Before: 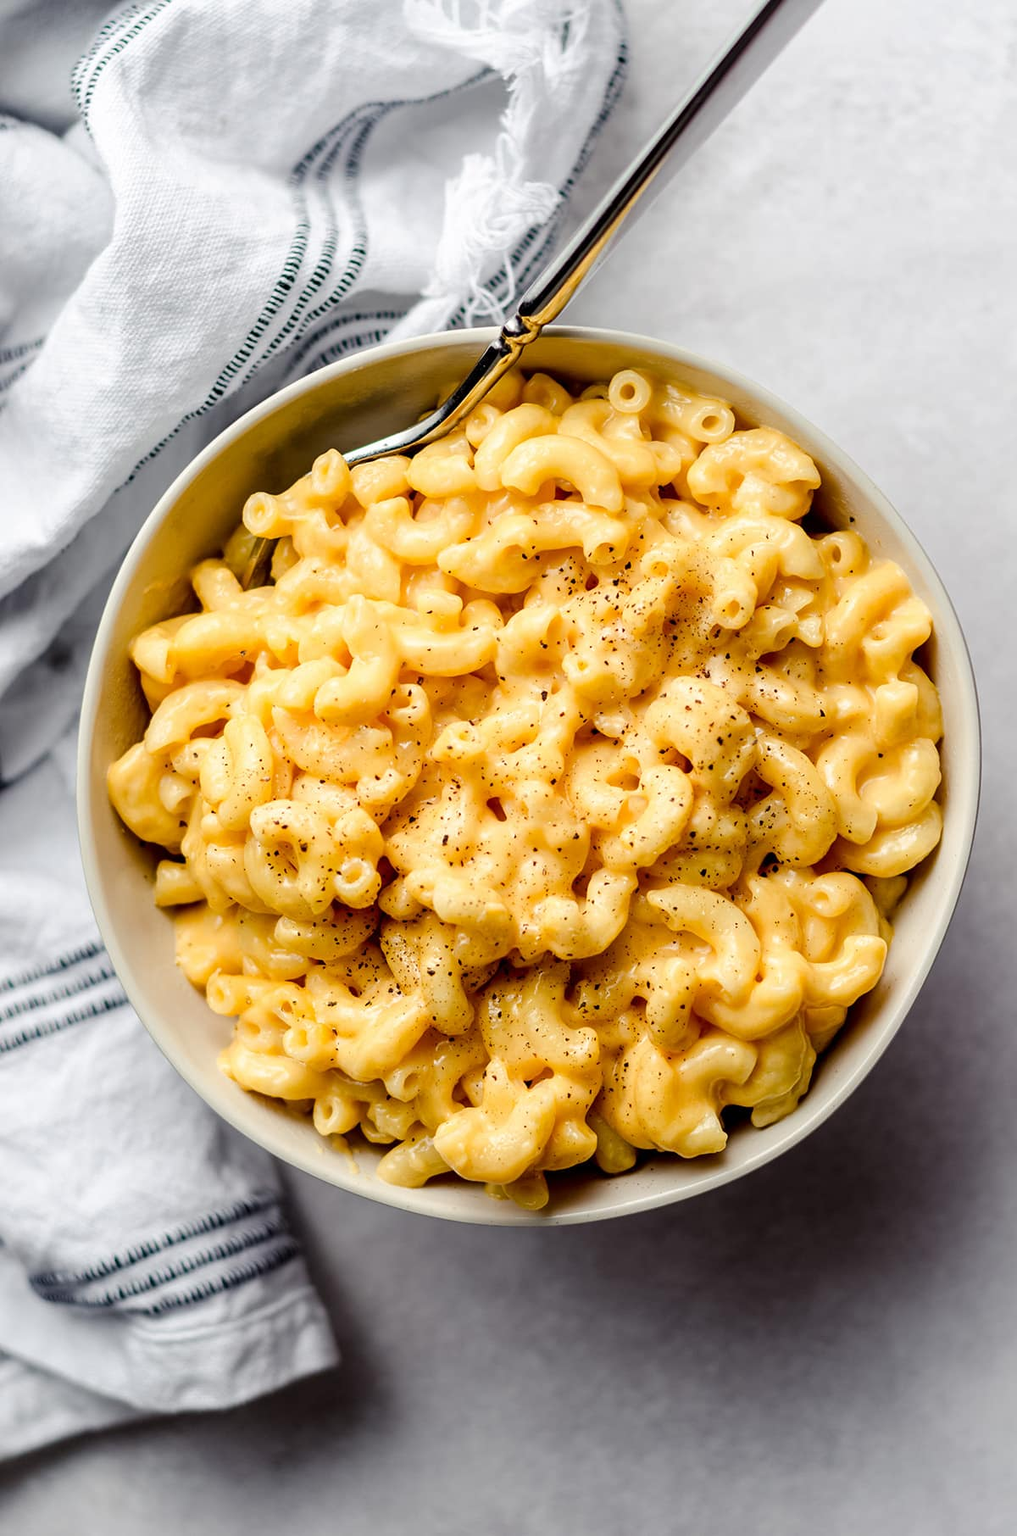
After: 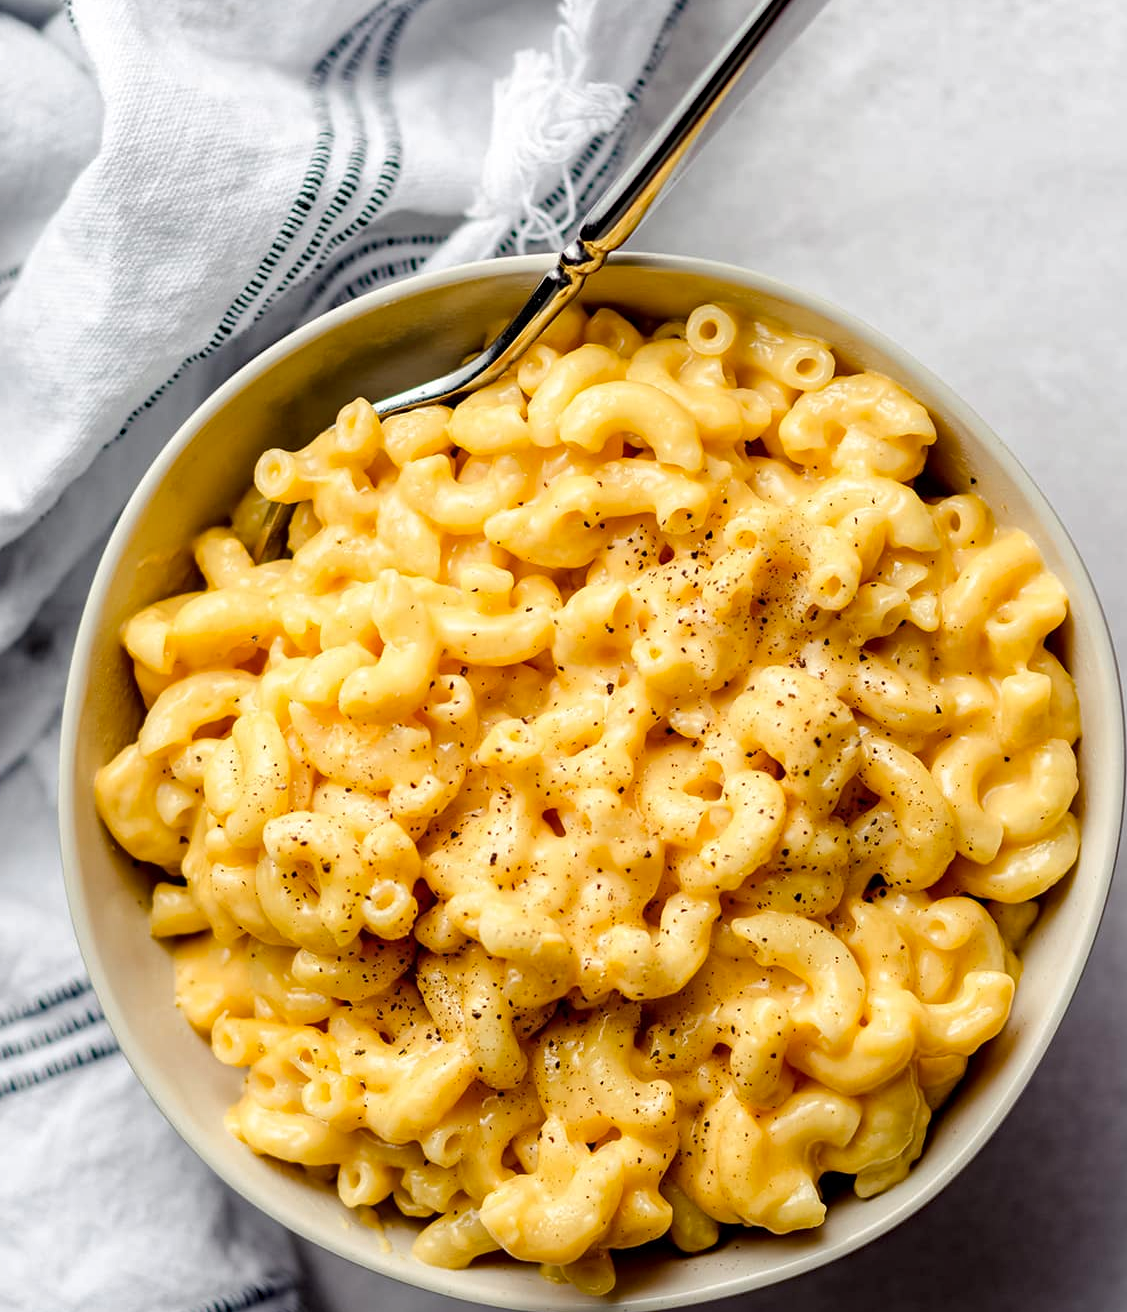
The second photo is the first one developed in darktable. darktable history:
crop: left 2.673%, top 7.285%, right 3.335%, bottom 20.273%
local contrast: mode bilateral grid, contrast 10, coarseness 25, detail 112%, midtone range 0.2
color calibration: gray › normalize channels true, illuminant same as pipeline (D50), adaptation none (bypass), x 0.333, y 0.333, temperature 5005.71 K, gamut compression 0.001
haze removal: compatibility mode true, adaptive false
